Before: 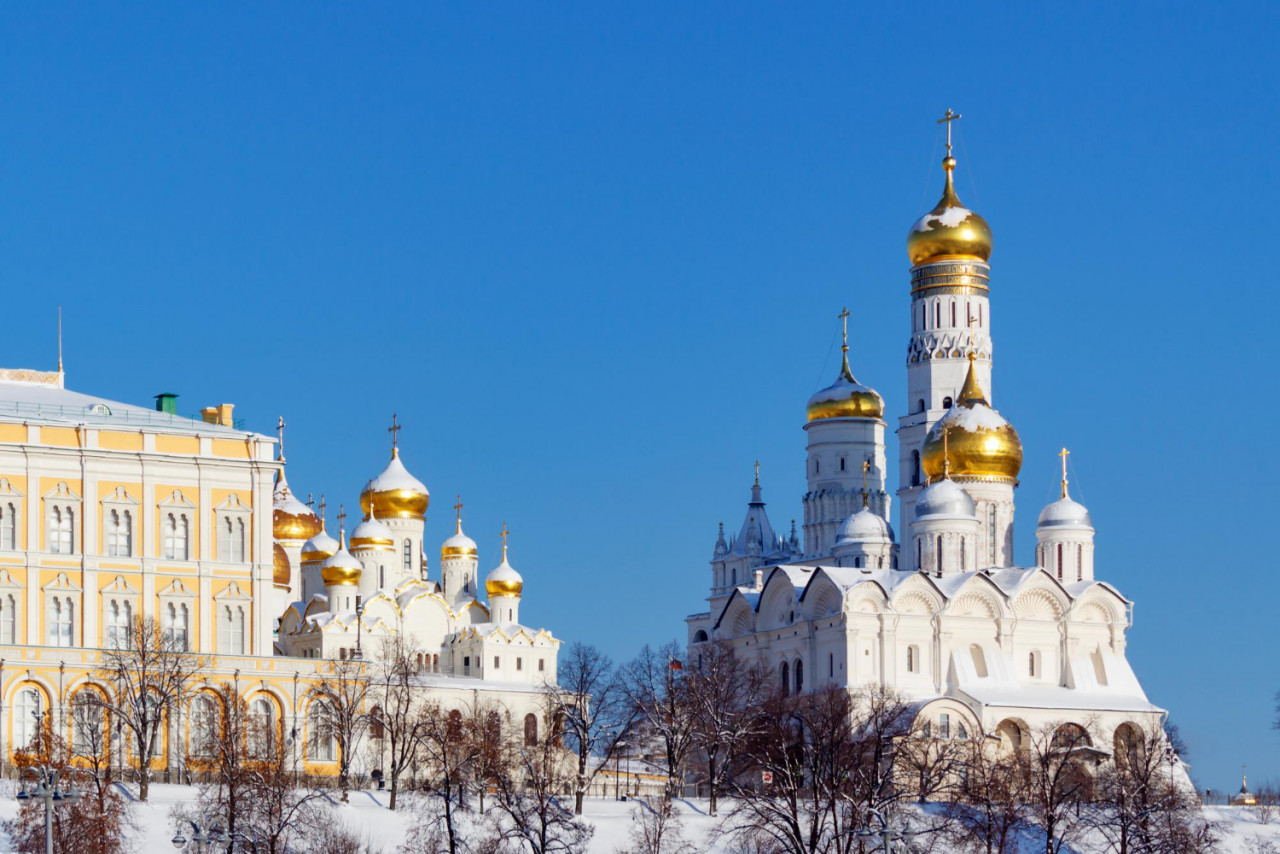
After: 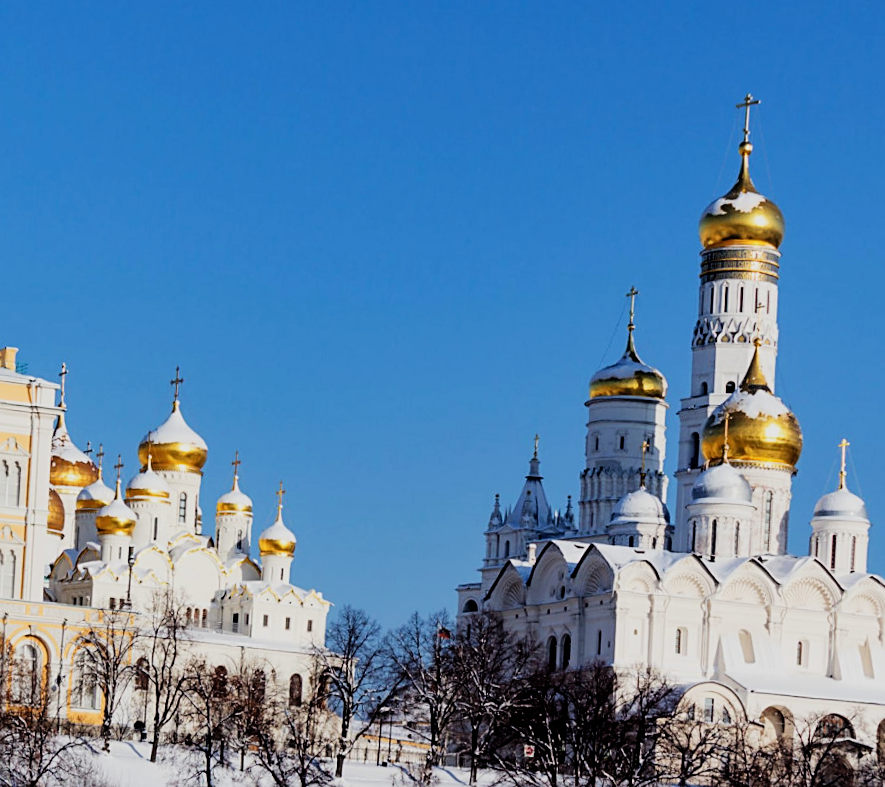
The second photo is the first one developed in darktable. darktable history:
filmic rgb: black relative exposure -5 EV, hardness 2.88, contrast 1.3, highlights saturation mix -30%
crop and rotate: angle -3.27°, left 14.277%, top 0.028%, right 10.766%, bottom 0.028%
color balance rgb: global vibrance -1%, saturation formula JzAzBz (2021)
sharpen: on, module defaults
